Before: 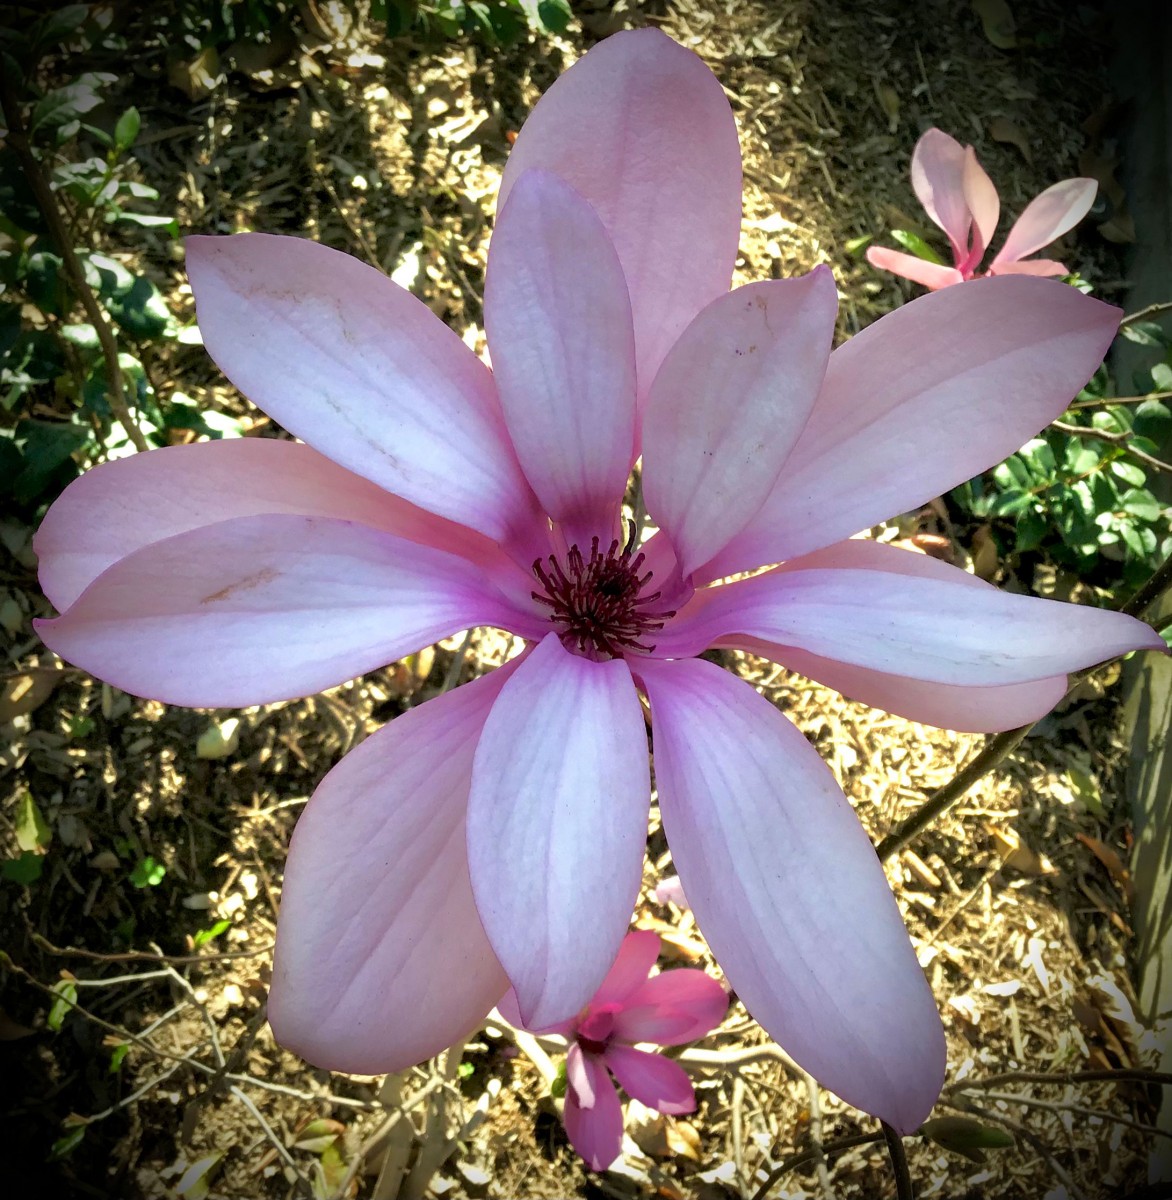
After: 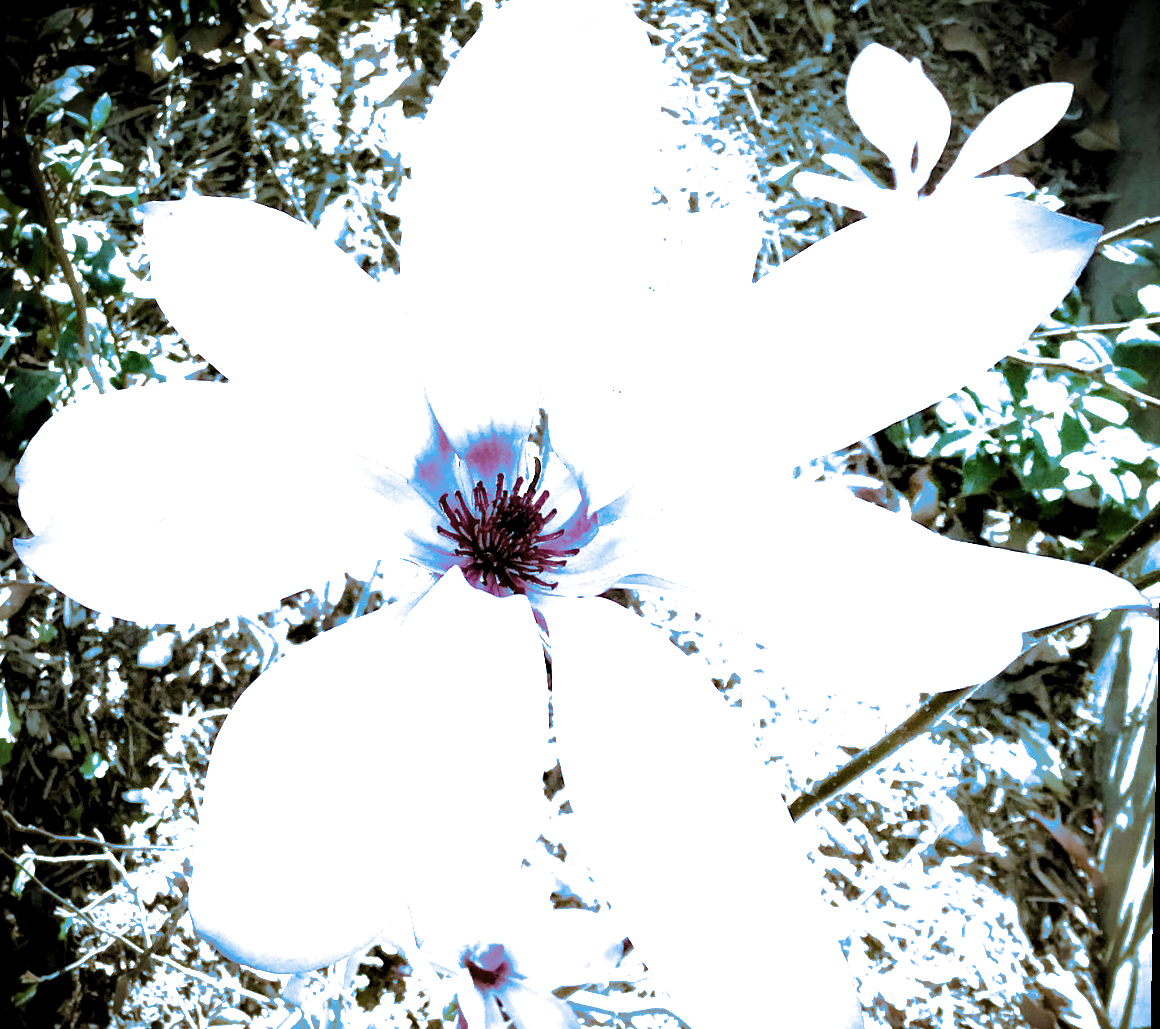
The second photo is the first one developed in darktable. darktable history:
levels: levels [0.129, 0.519, 0.867]
exposure: exposure 2 EV, compensate highlight preservation false
split-toning: shadows › hue 220°, shadows › saturation 0.64, highlights › hue 220°, highlights › saturation 0.64, balance 0, compress 5.22%
contrast brightness saturation: contrast 0.1, brightness 0.02, saturation 0.02
rotate and perspective: rotation 1.69°, lens shift (vertical) -0.023, lens shift (horizontal) -0.291, crop left 0.025, crop right 0.988, crop top 0.092, crop bottom 0.842
